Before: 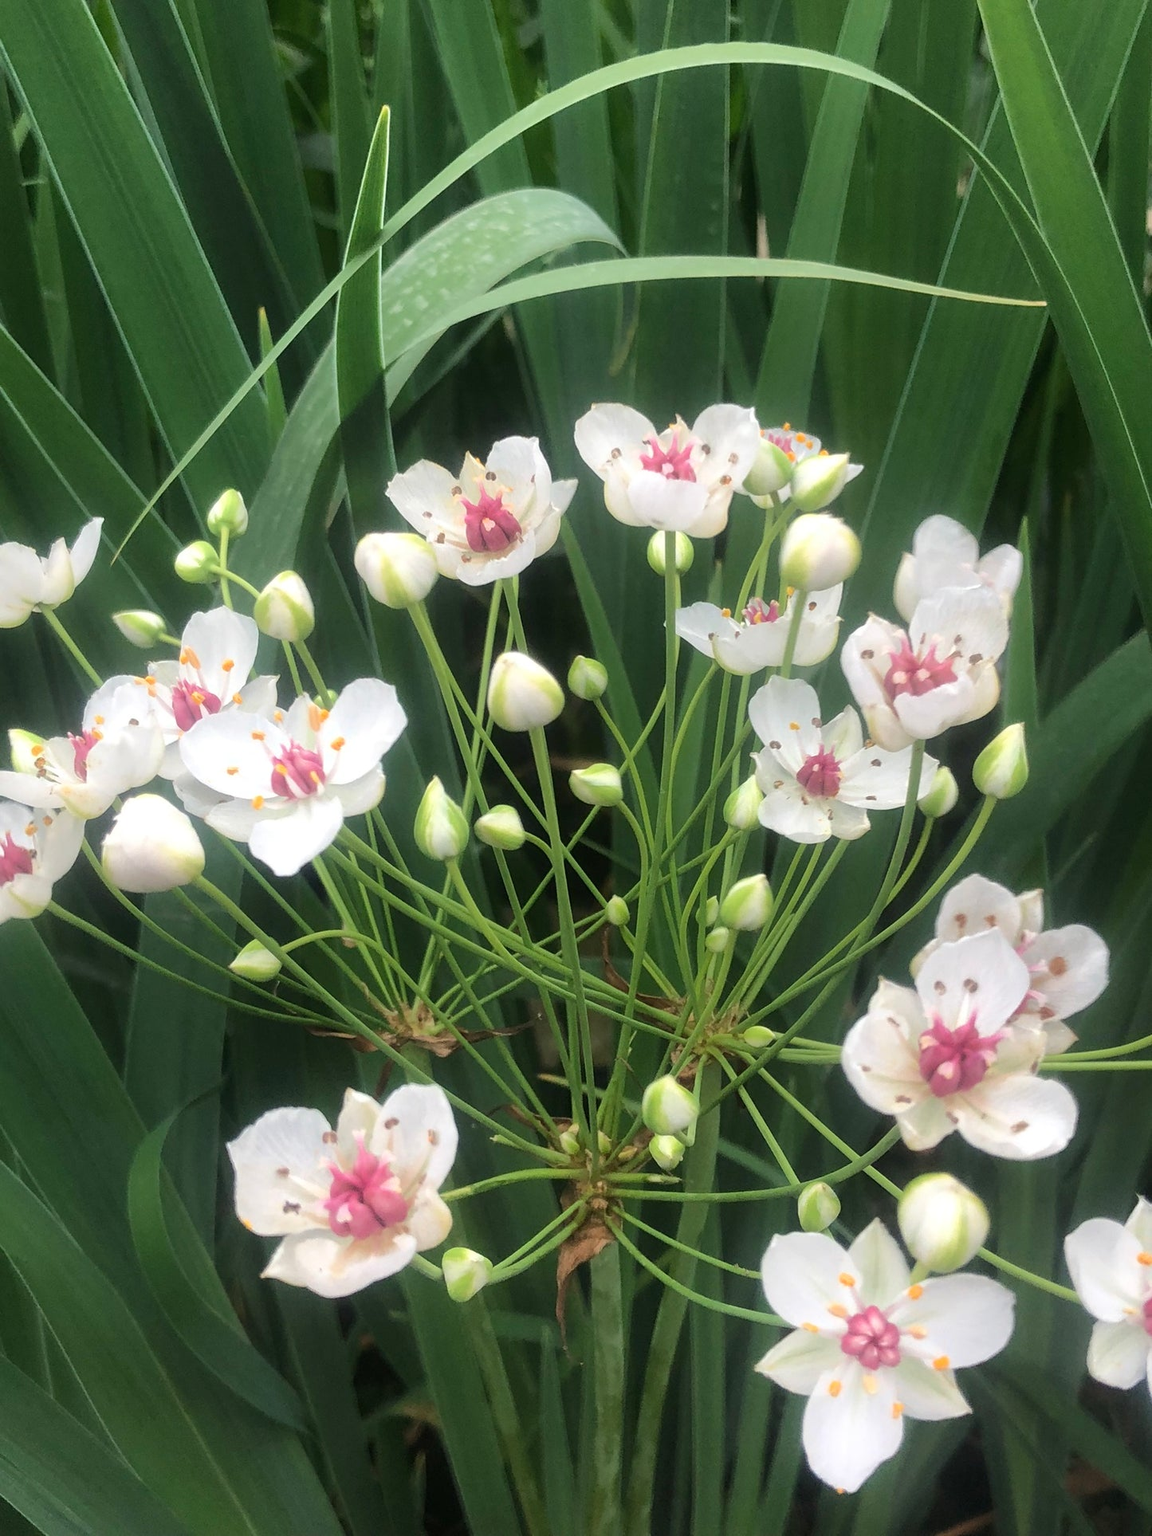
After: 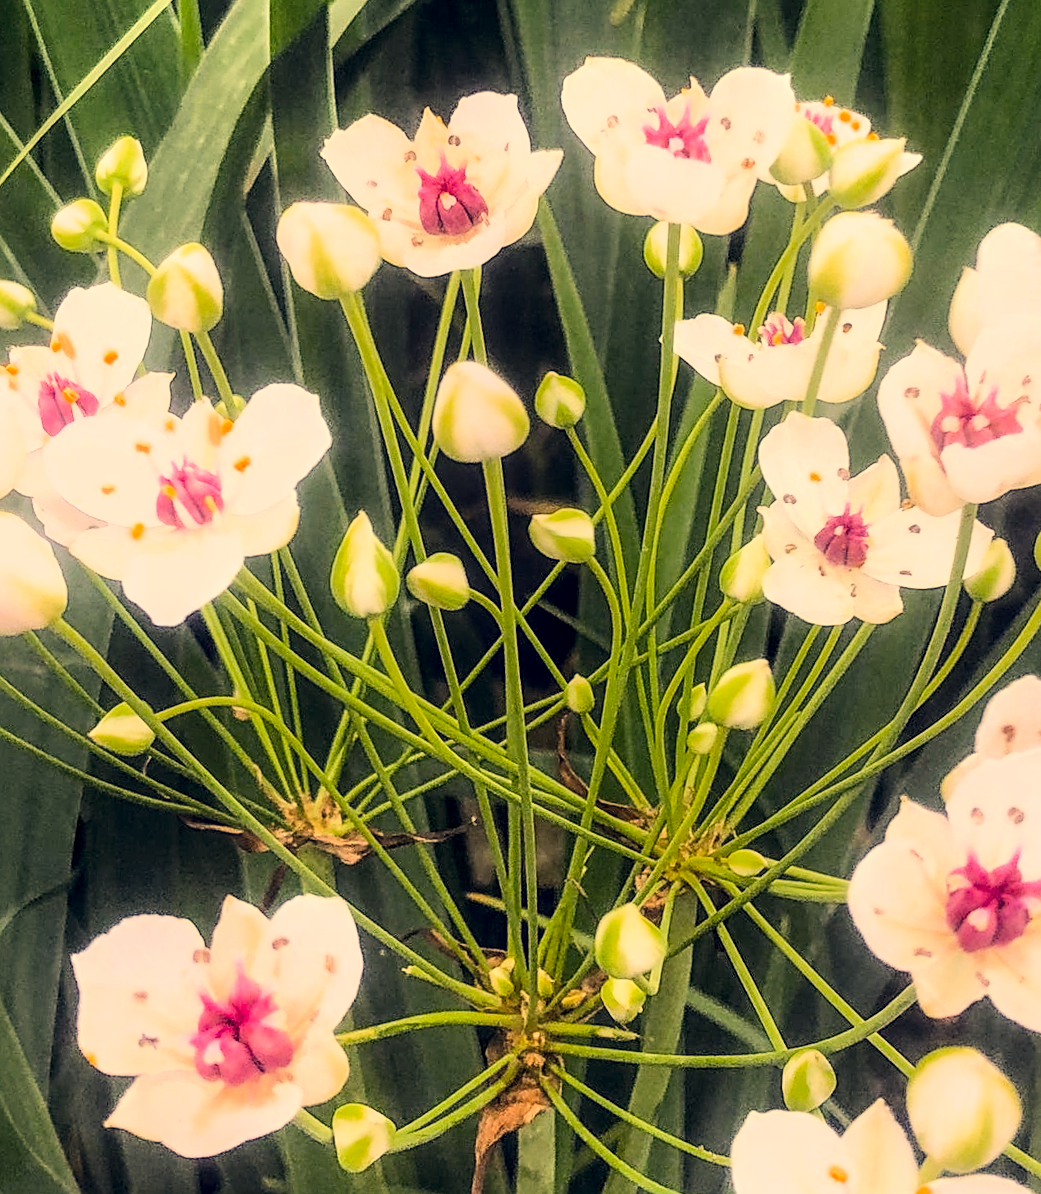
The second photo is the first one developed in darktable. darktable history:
color balance rgb: power › chroma 0.266%, power › hue 61.64°, perceptual saturation grading › global saturation 17.883%, global vibrance 7.428%, saturation formula JzAzBz (2021)
sharpen: on, module defaults
crop and rotate: angle -3.51°, left 9.784%, top 21.282%, right 12.411%, bottom 11.796%
color correction: highlights a* 19.63, highlights b* 27.1, shadows a* 3.44, shadows b* -16.83, saturation 0.754
base curve: curves: ch0 [(0, 0.003) (0.001, 0.002) (0.006, 0.004) (0.02, 0.022) (0.048, 0.086) (0.094, 0.234) (0.162, 0.431) (0.258, 0.629) (0.385, 0.8) (0.548, 0.918) (0.751, 0.988) (1, 1)]
local contrast: detail 160%
color zones: curves: ch0 [(0, 0.425) (0.143, 0.422) (0.286, 0.42) (0.429, 0.419) (0.571, 0.419) (0.714, 0.42) (0.857, 0.422) (1, 0.425)]
